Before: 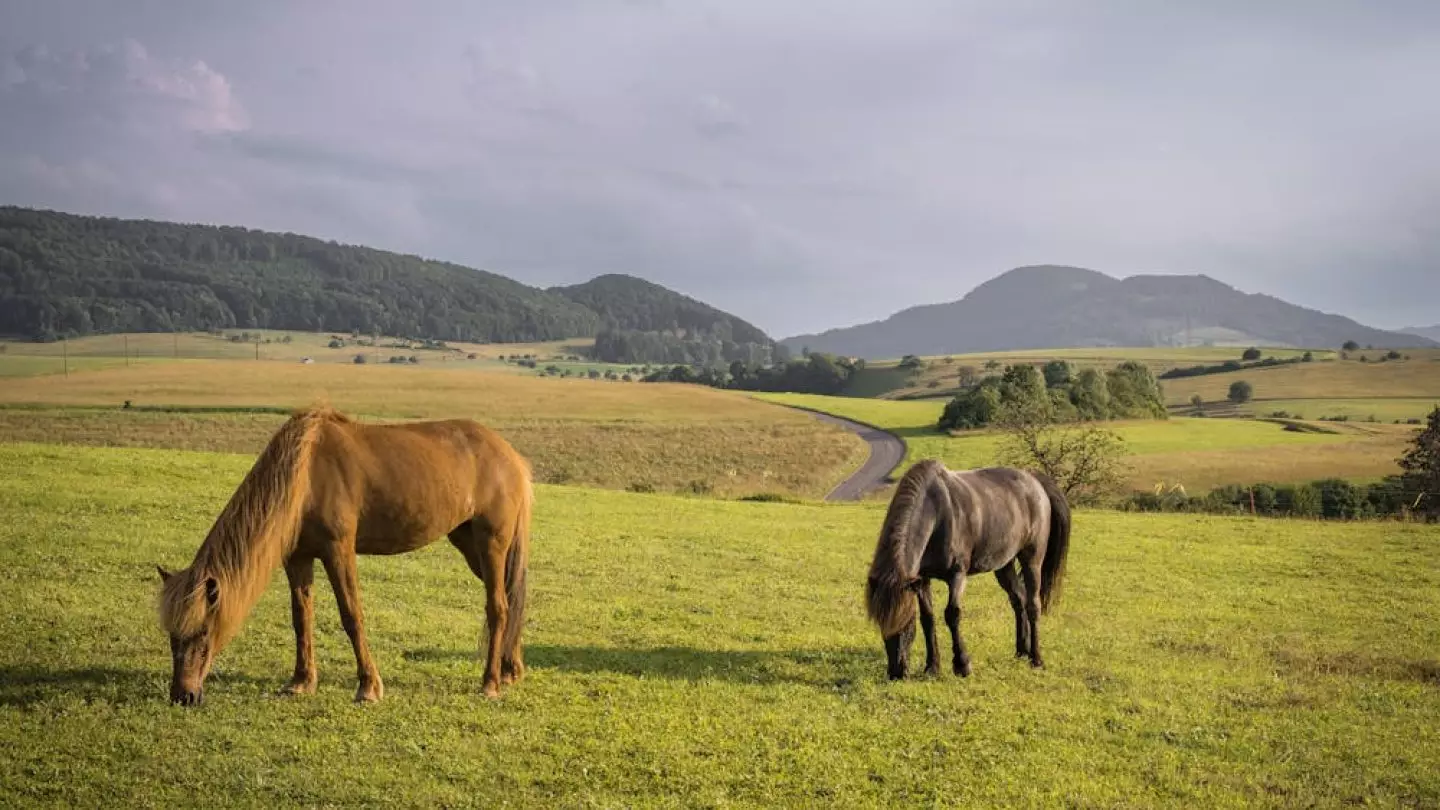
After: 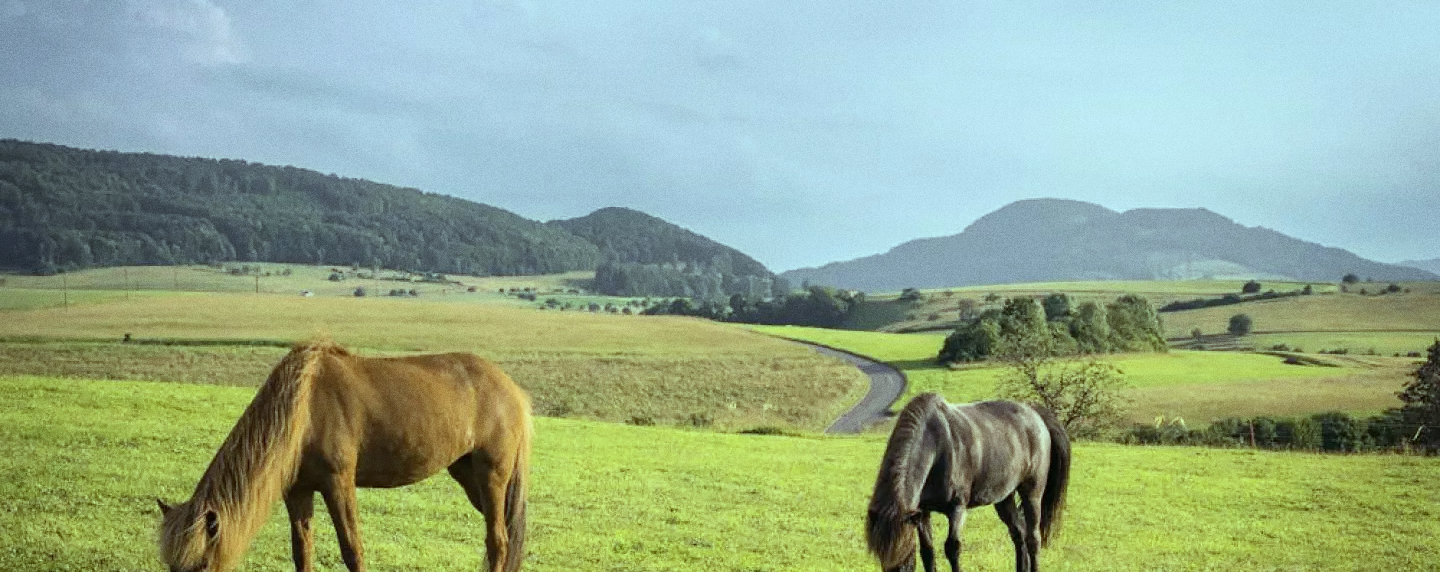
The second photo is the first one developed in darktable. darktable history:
contrast brightness saturation: contrast 0.15, brightness 0.05
white balance: emerald 1
color balance: mode lift, gamma, gain (sRGB), lift [0.997, 0.979, 1.021, 1.011], gamma [1, 1.084, 0.916, 0.998], gain [1, 0.87, 1.13, 1.101], contrast 4.55%, contrast fulcrum 38.24%, output saturation 104.09%
crop and rotate: top 8.293%, bottom 20.996%
grain: strength 26%
